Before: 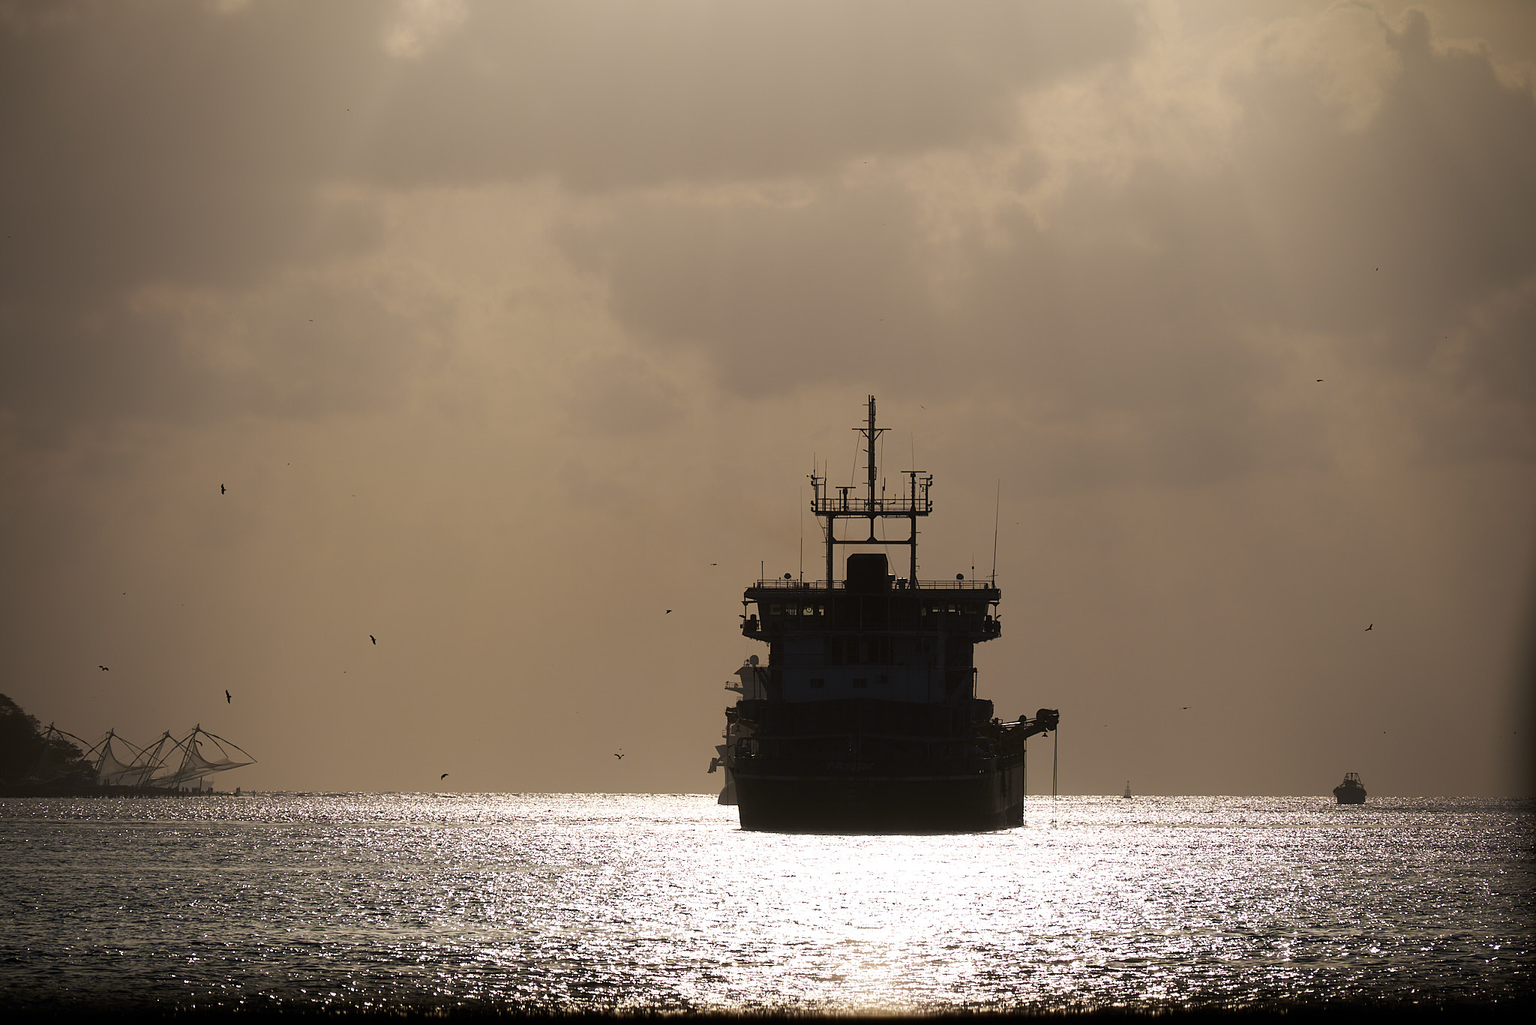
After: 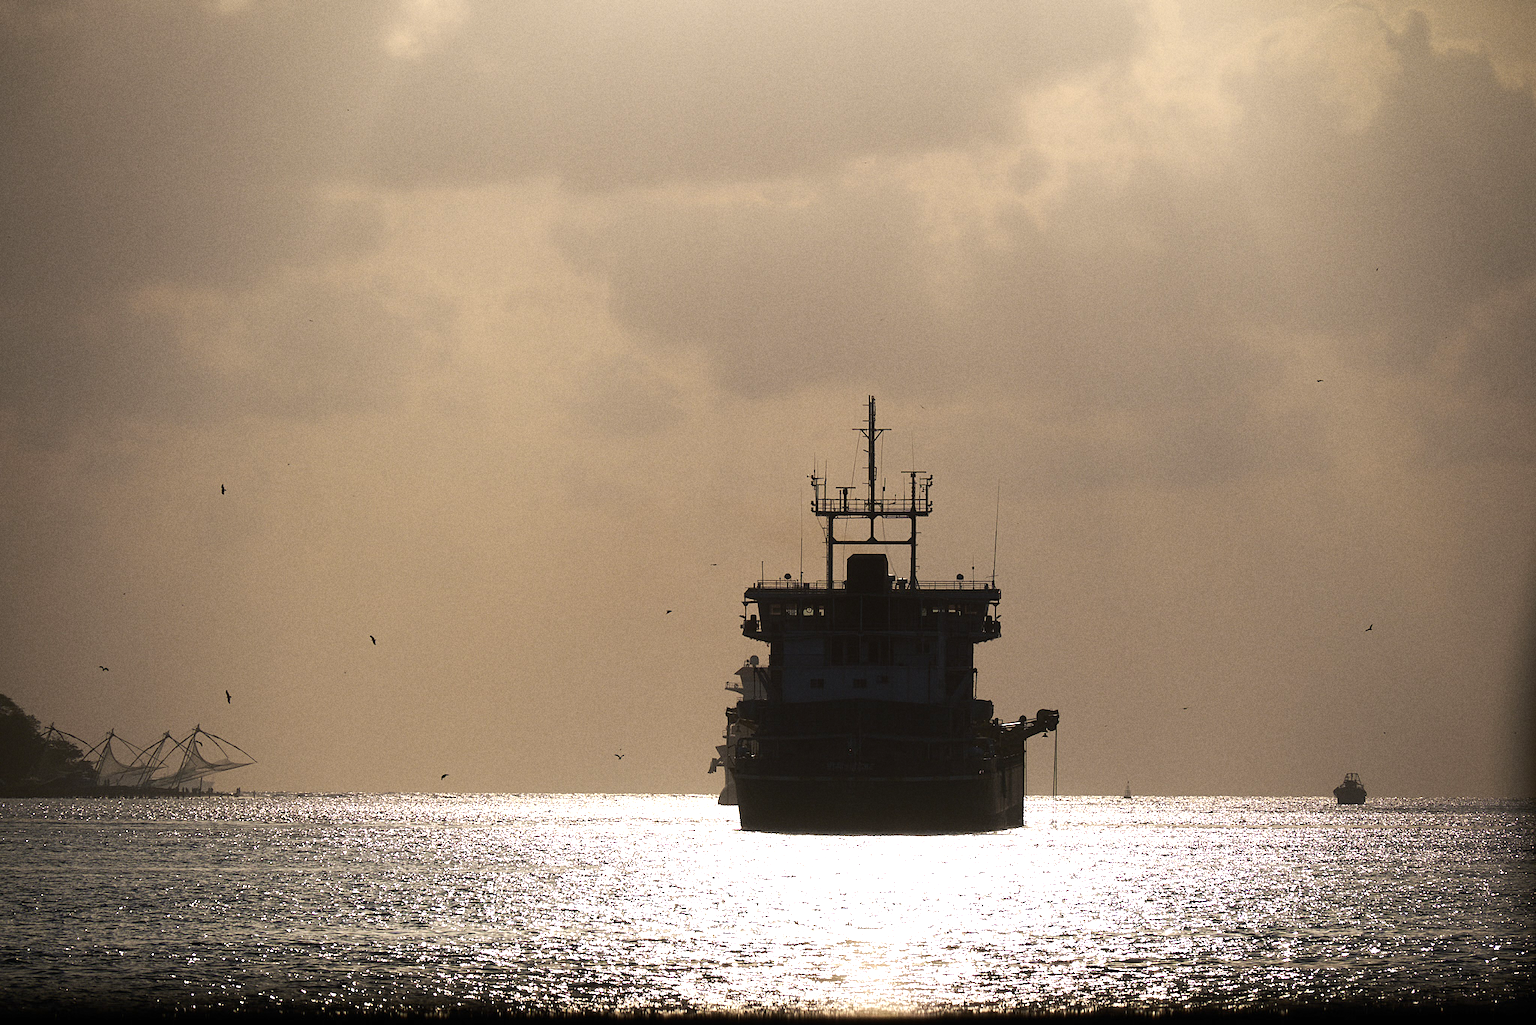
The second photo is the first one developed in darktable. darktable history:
exposure: black level correction 0, exposure 0.5 EV, compensate exposure bias true, compensate highlight preservation false
grain: on, module defaults
